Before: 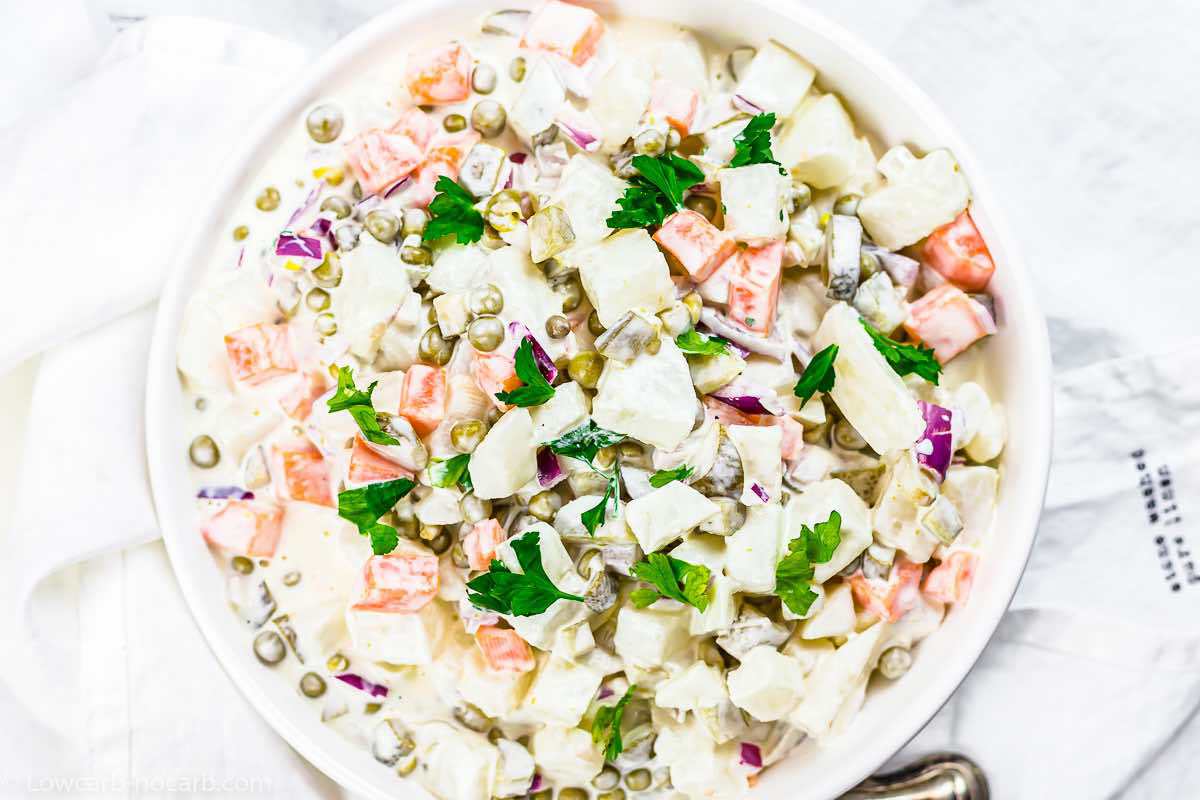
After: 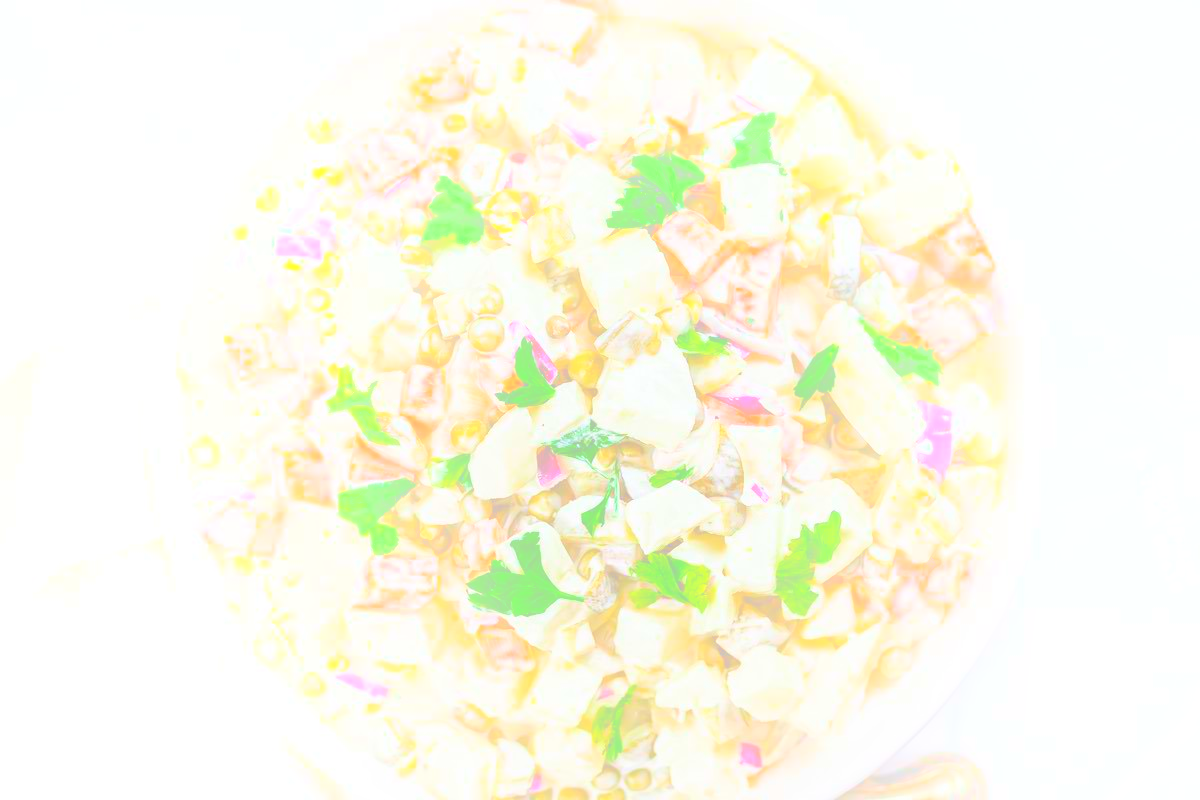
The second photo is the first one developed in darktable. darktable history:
tone equalizer: on, module defaults
bloom: size 38%, threshold 95%, strength 30%
